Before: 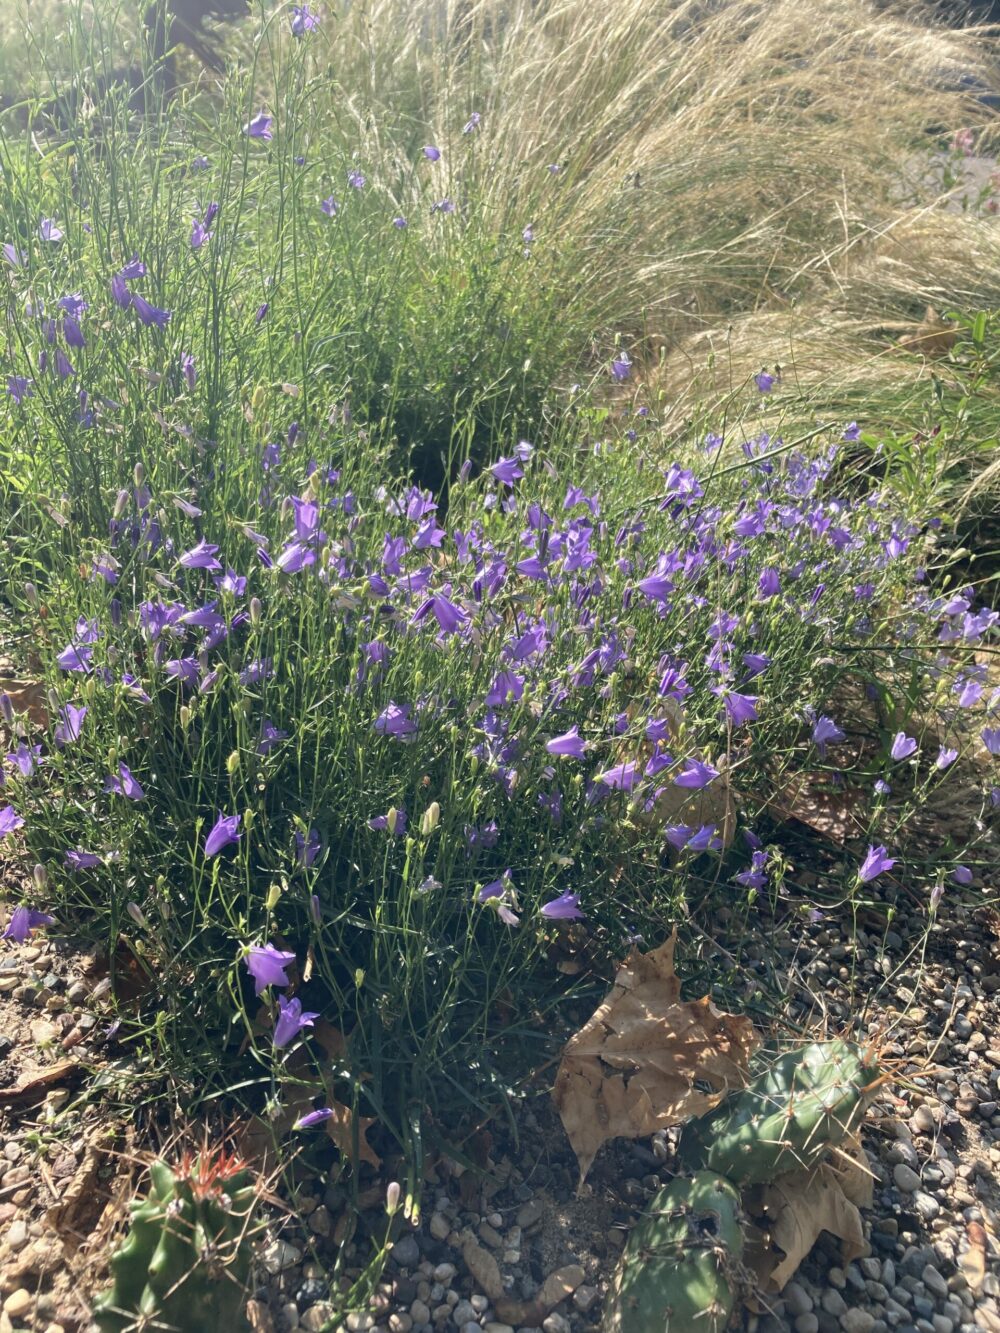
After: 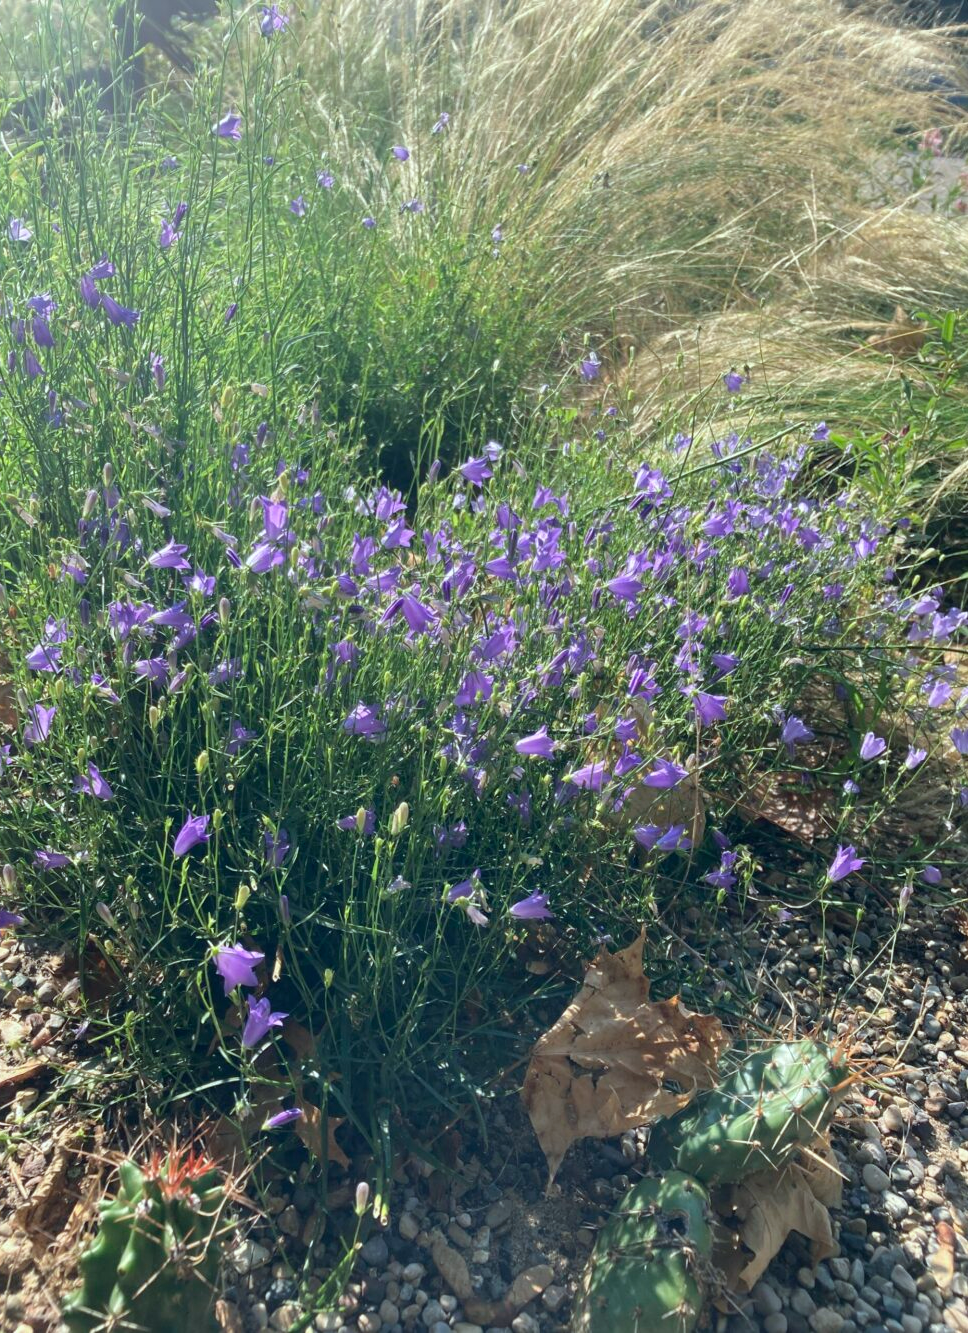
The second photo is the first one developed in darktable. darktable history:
crop and rotate: left 3.196%
color calibration: illuminant as shot in camera, x 0.359, y 0.361, temperature 4590.8 K
